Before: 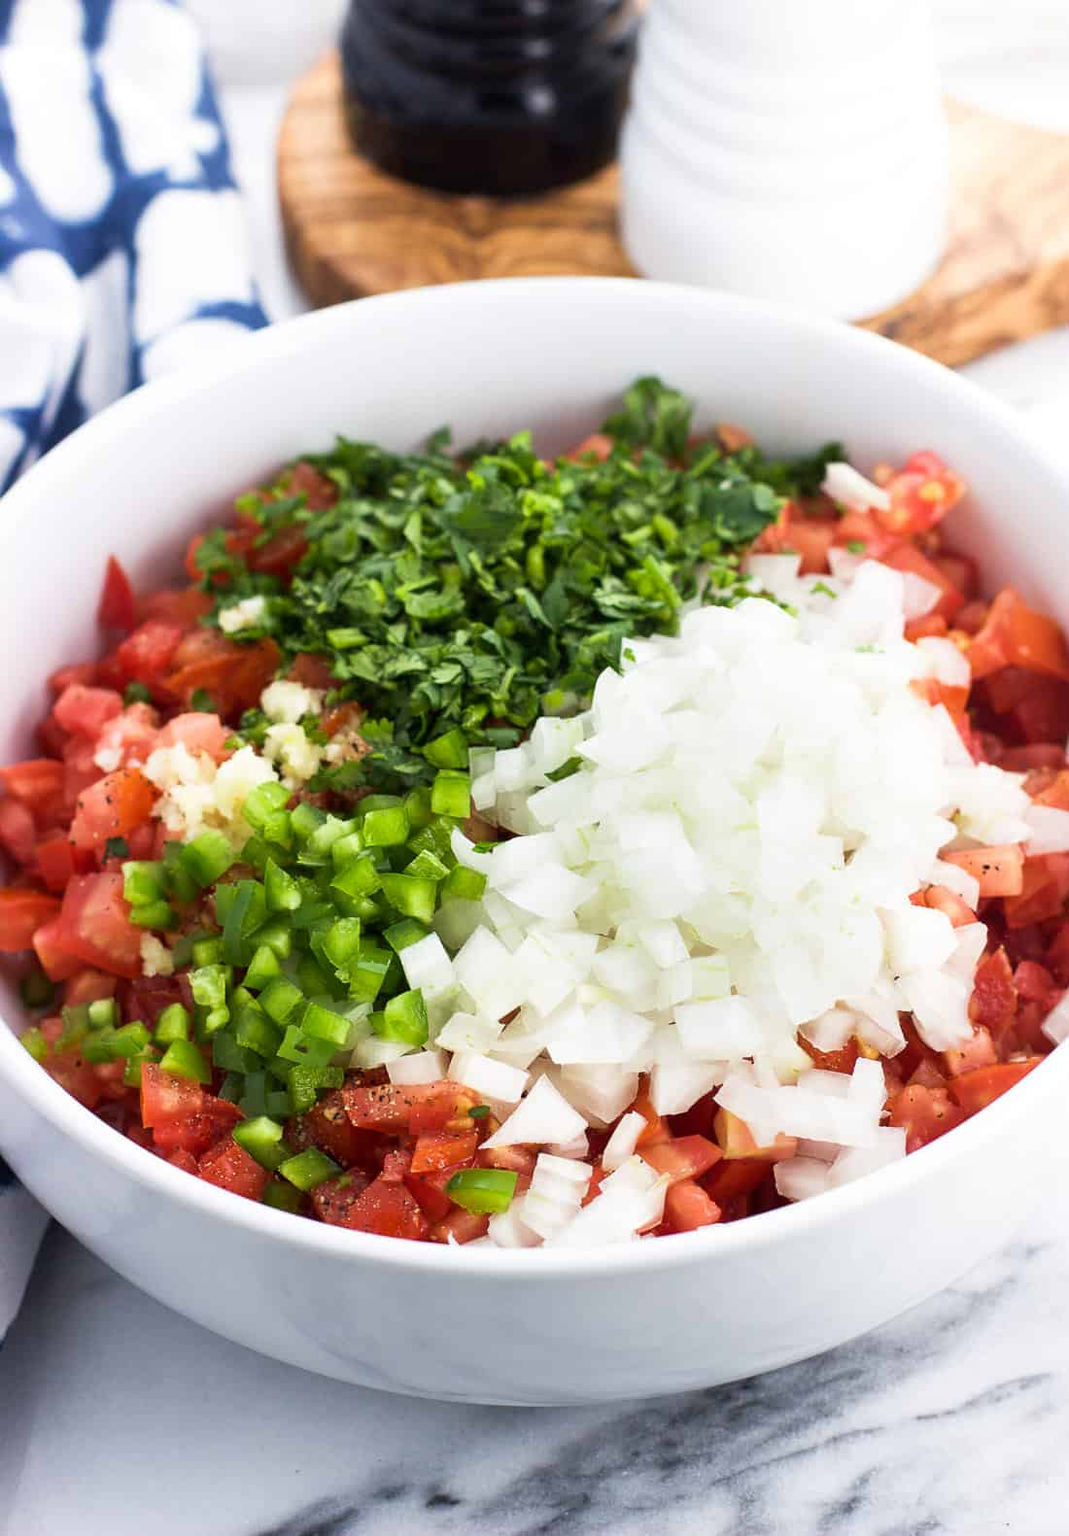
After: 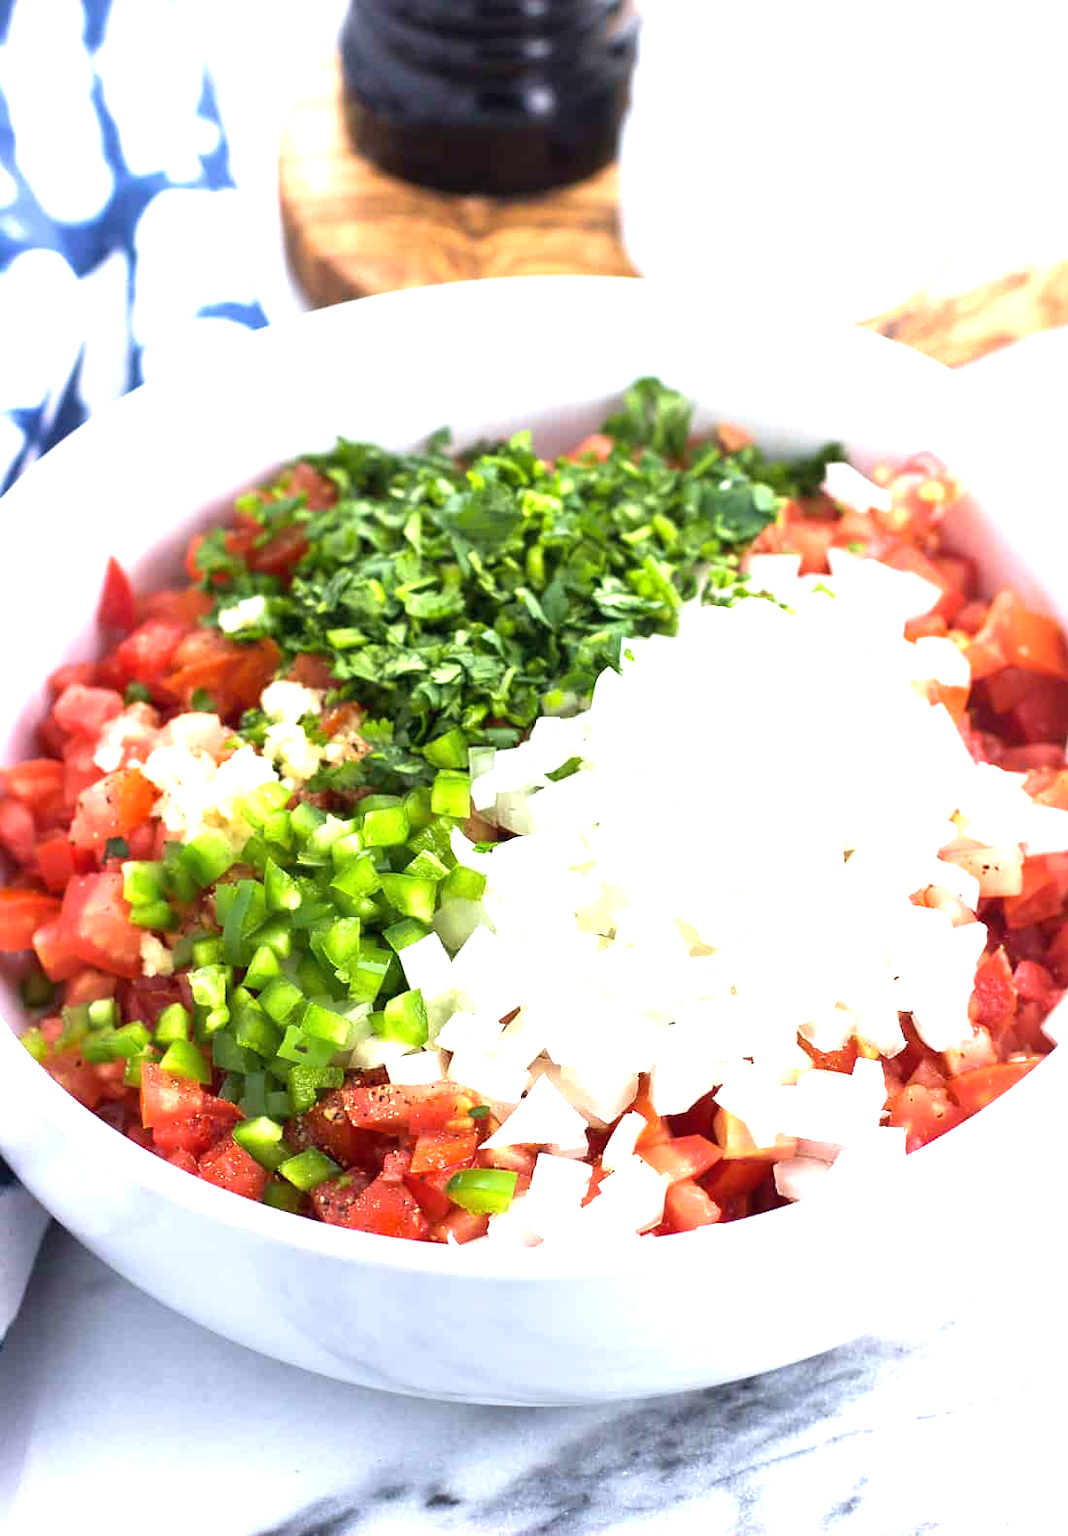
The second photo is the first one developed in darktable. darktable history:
exposure: black level correction 0, exposure 1.1 EV, compensate exposure bias true, compensate highlight preservation false
white balance: red 0.983, blue 1.036
